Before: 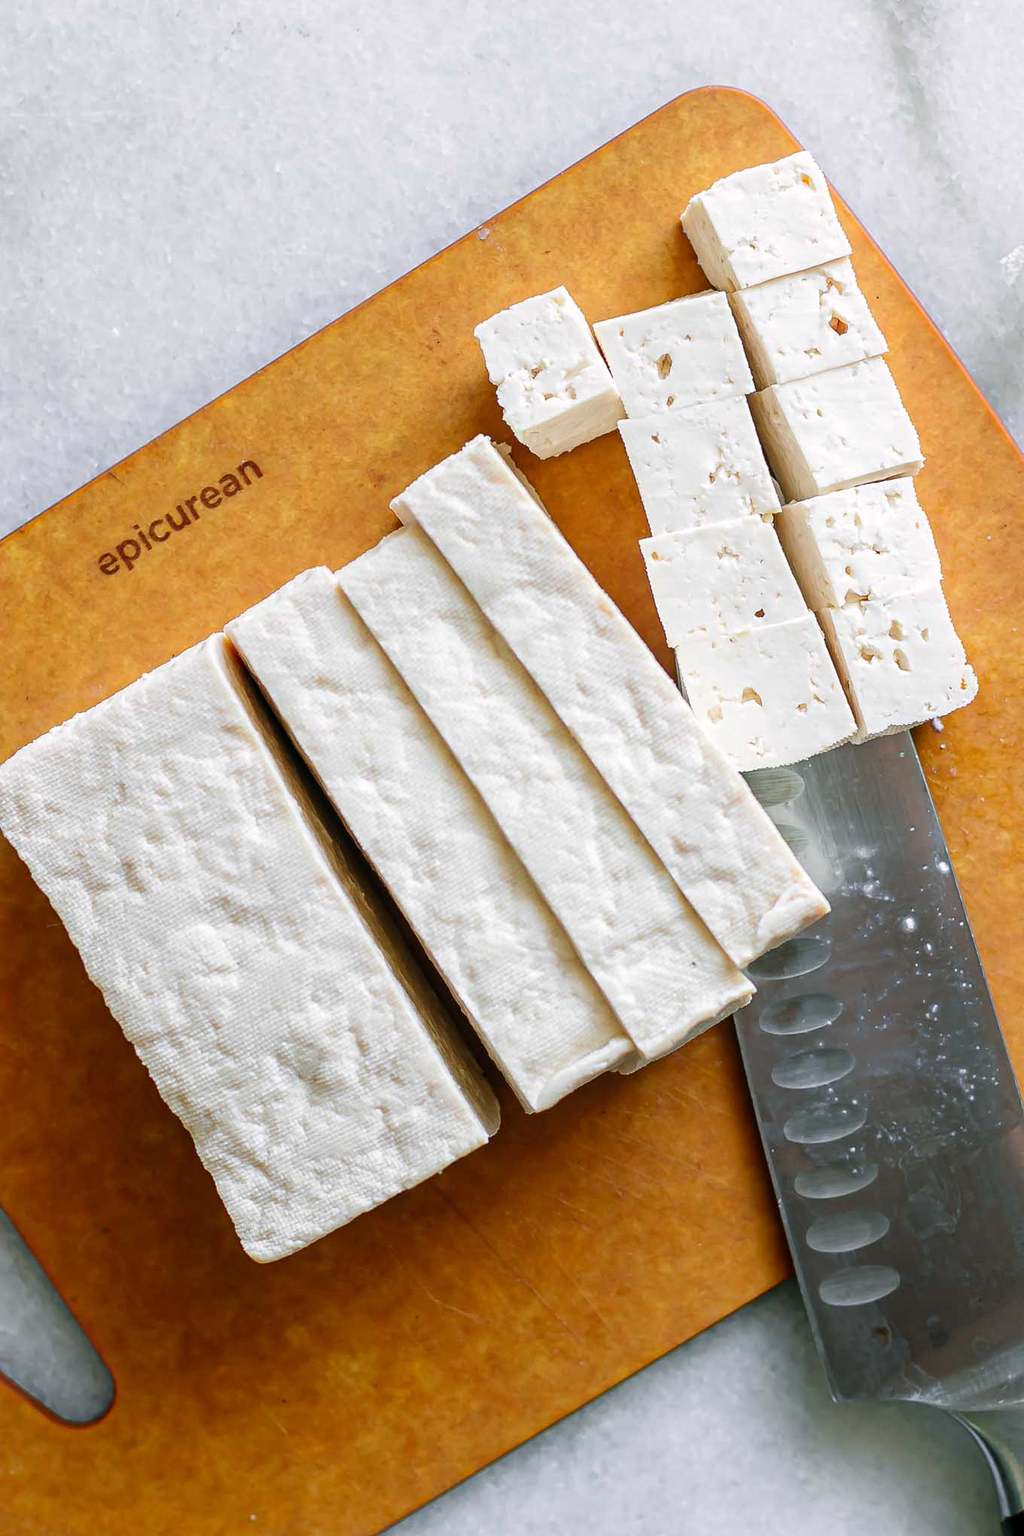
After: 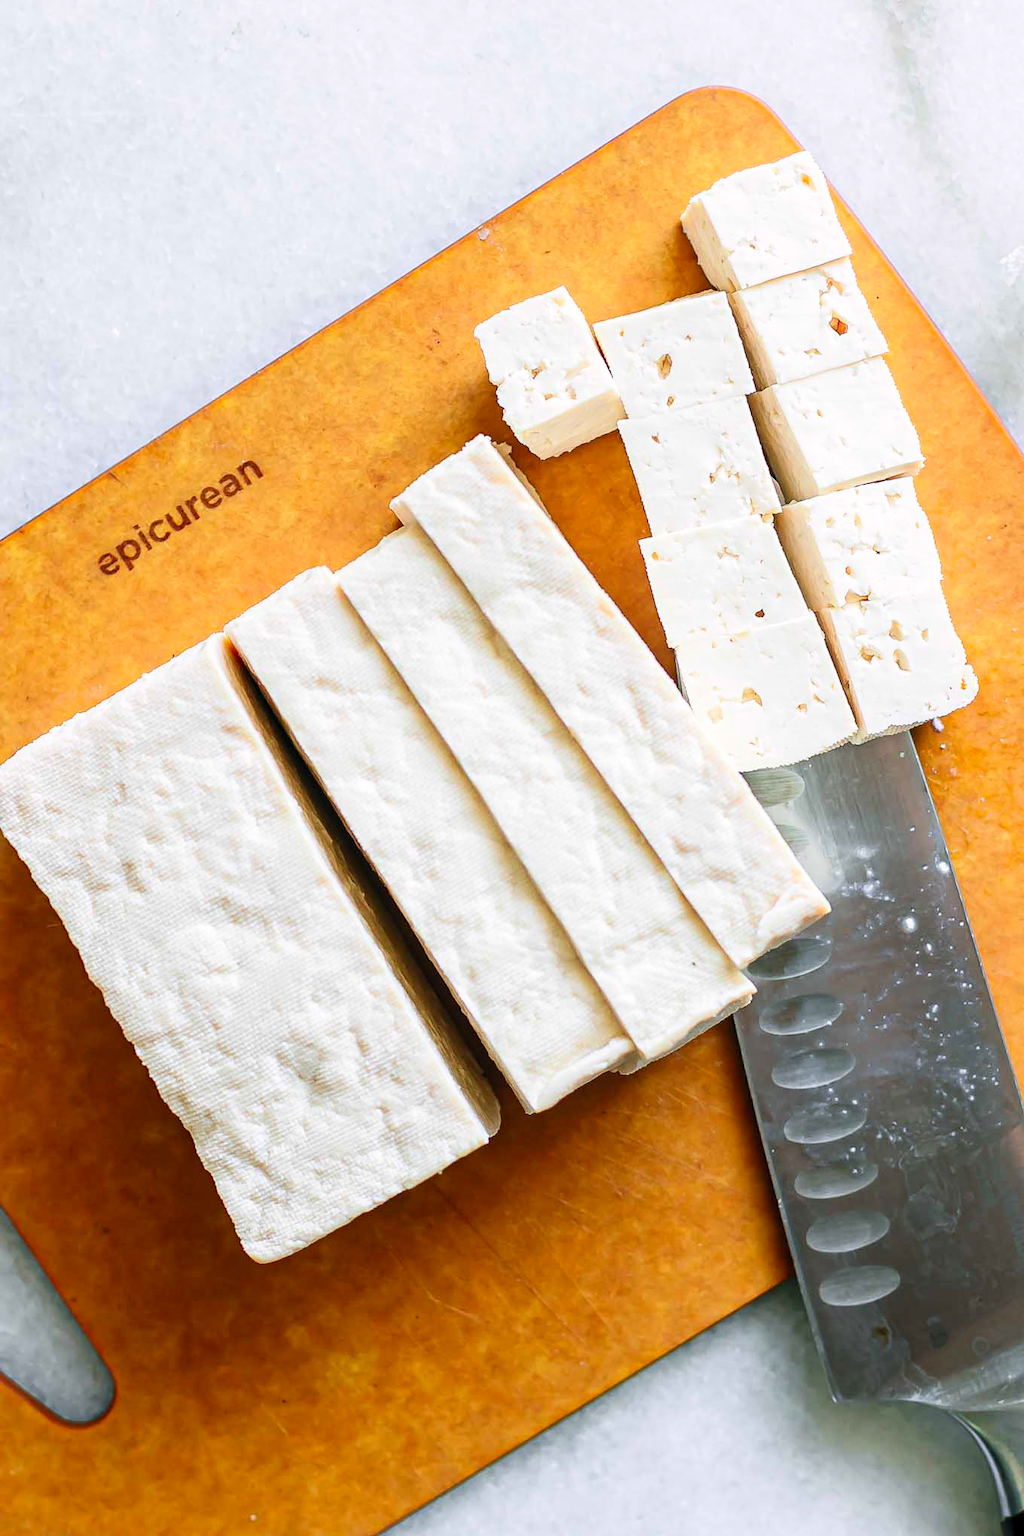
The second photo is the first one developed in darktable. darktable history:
contrast brightness saturation: contrast 0.2, brightness 0.158, saturation 0.224
color correction: highlights b* 0.014, saturation 0.987
